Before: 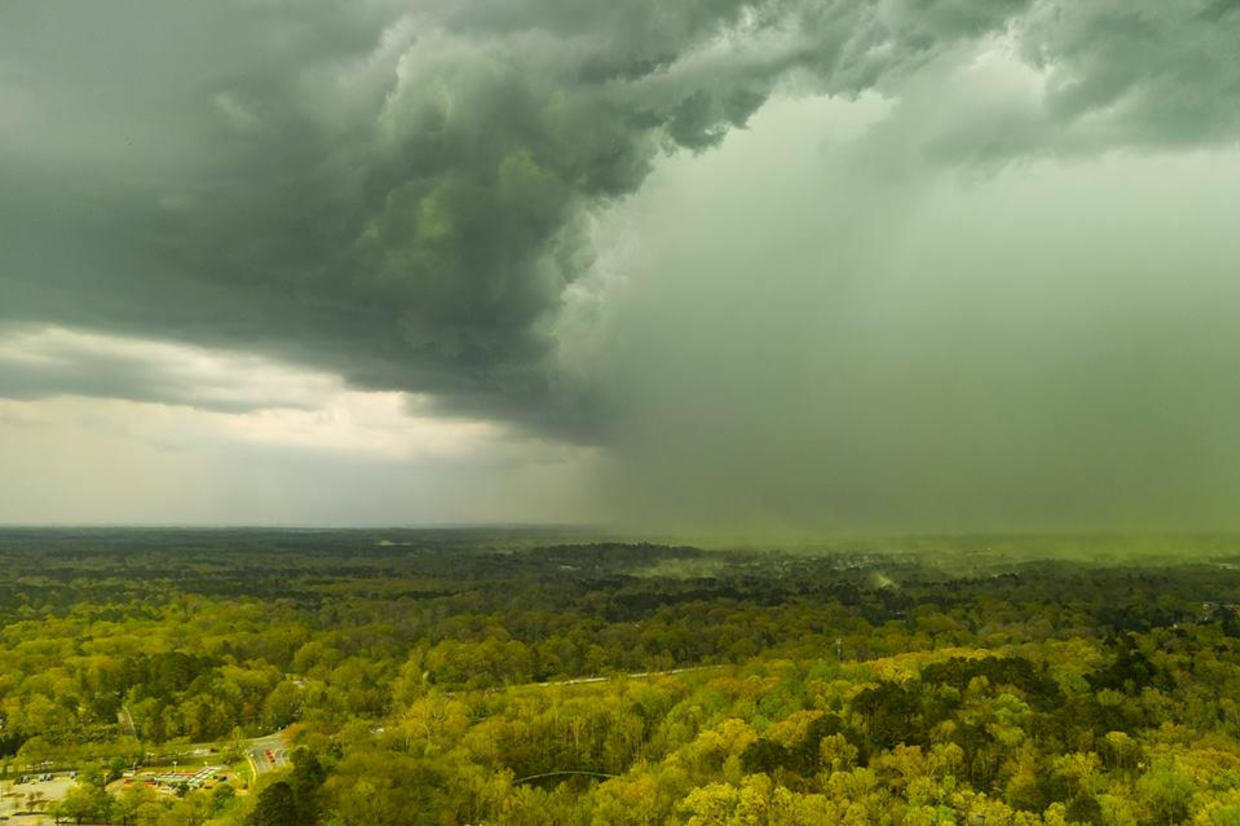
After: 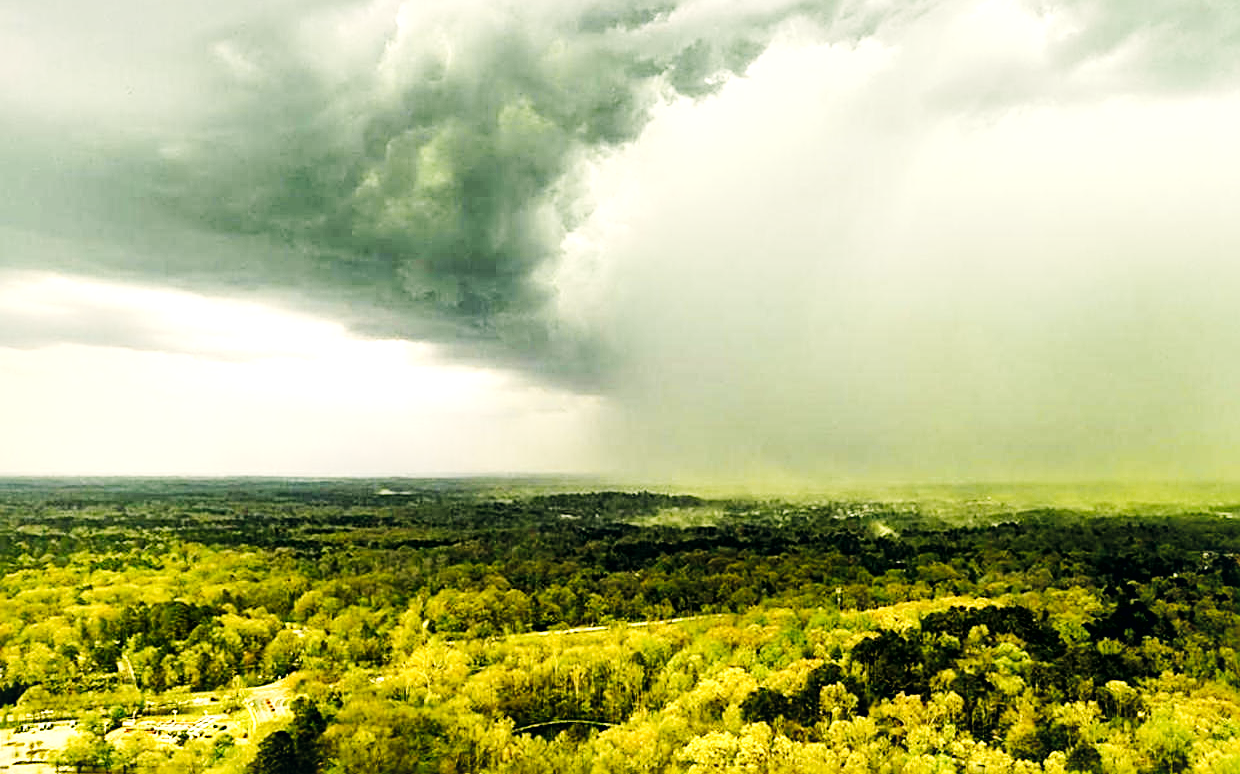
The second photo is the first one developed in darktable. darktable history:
sharpen: radius 2.53, amount 0.621
crop and rotate: top 6.19%
color correction: highlights a* 2.77, highlights b* 5, shadows a* -2.61, shadows b* -4.91, saturation 0.804
tone curve: curves: ch0 [(0.016, 0.011) (0.21, 0.113) (0.515, 0.476) (0.78, 0.795) (1, 0.981)], preserve colors none
tone equalizer: -8 EV -1.12 EV, -7 EV -1.01 EV, -6 EV -0.869 EV, -5 EV -0.547 EV, -3 EV 0.547 EV, -2 EV 0.883 EV, -1 EV 0.992 EV, +0 EV 1.06 EV
local contrast: mode bilateral grid, contrast 25, coarseness 60, detail 152%, midtone range 0.2
base curve: curves: ch0 [(0, 0) (0.032, 0.025) (0.121, 0.166) (0.206, 0.329) (0.605, 0.79) (1, 1)], preserve colors none
